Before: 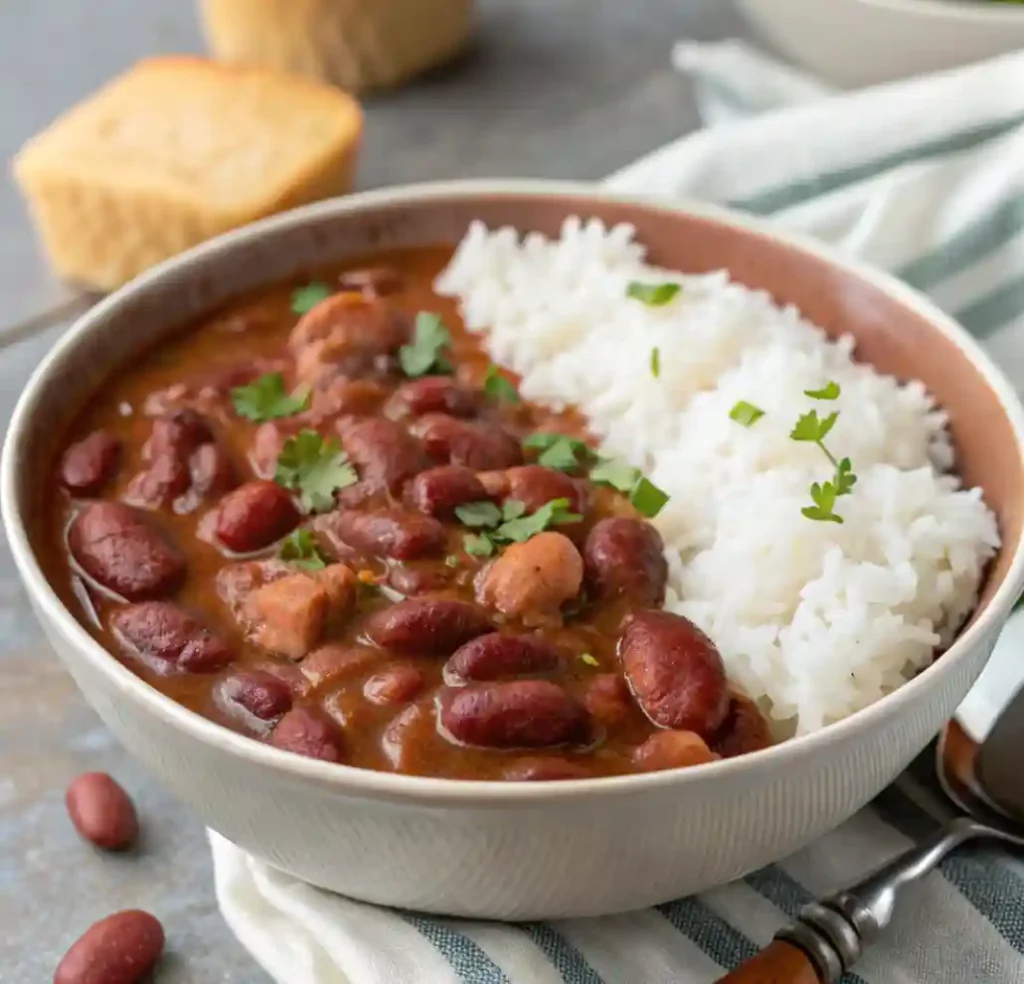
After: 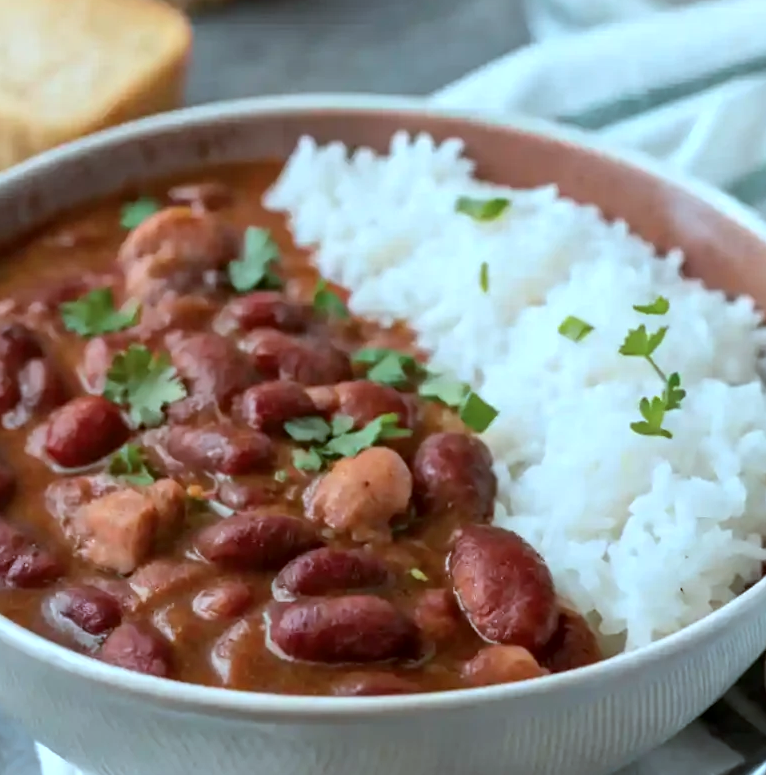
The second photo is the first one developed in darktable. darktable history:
crop: left 16.768%, top 8.653%, right 8.362%, bottom 12.485%
color correction: highlights a* -10.69, highlights b* -19.19
exposure: exposure -0.04 EV, compensate highlight preservation false
local contrast: mode bilateral grid, contrast 30, coarseness 25, midtone range 0.2
